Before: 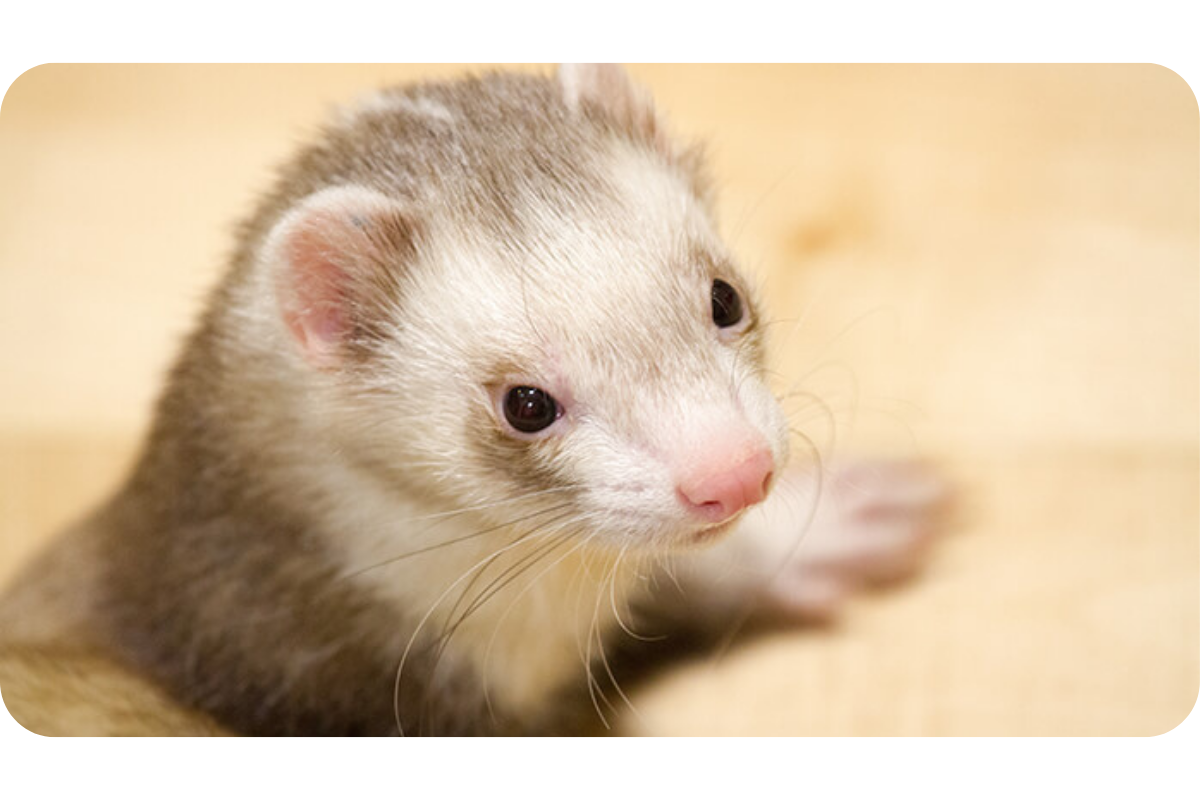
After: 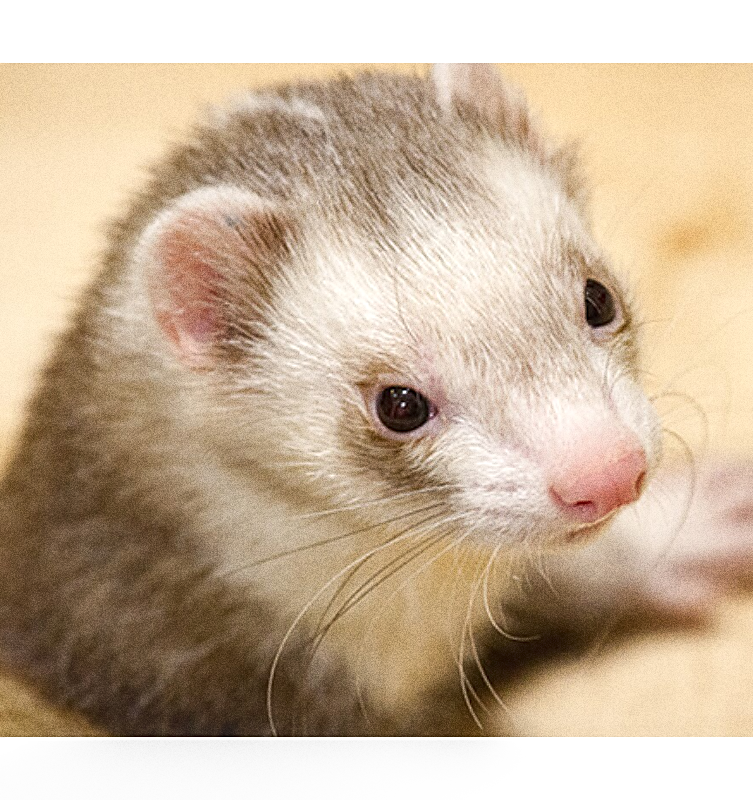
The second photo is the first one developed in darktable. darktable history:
grain: strength 49.07%
crop: left 10.644%, right 26.528%
local contrast: on, module defaults
sharpen: on, module defaults
